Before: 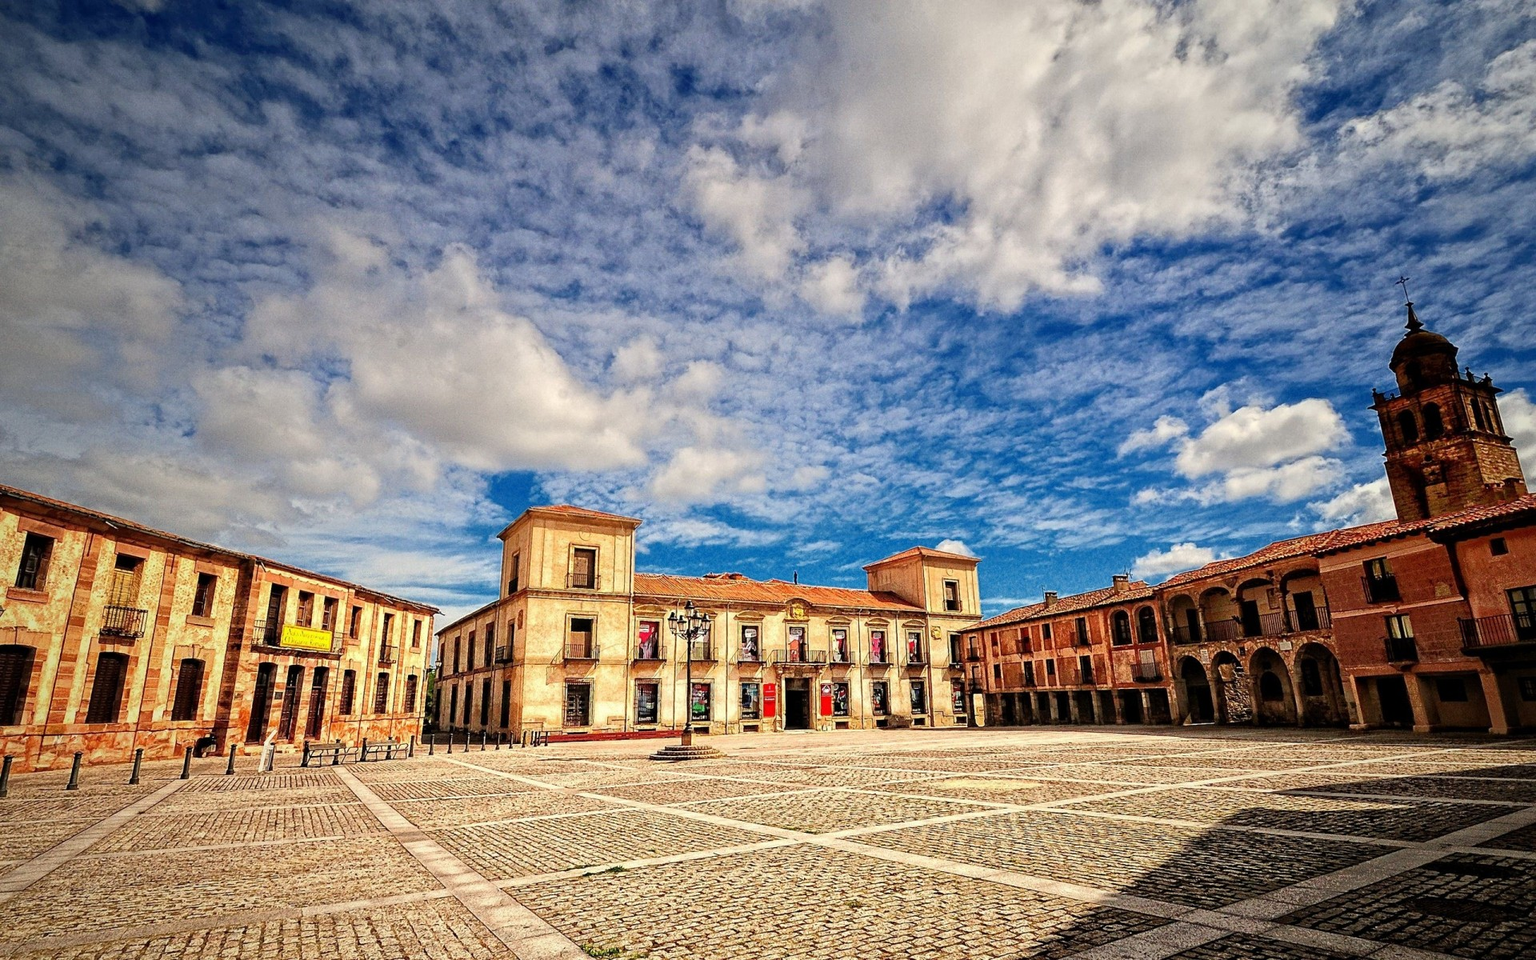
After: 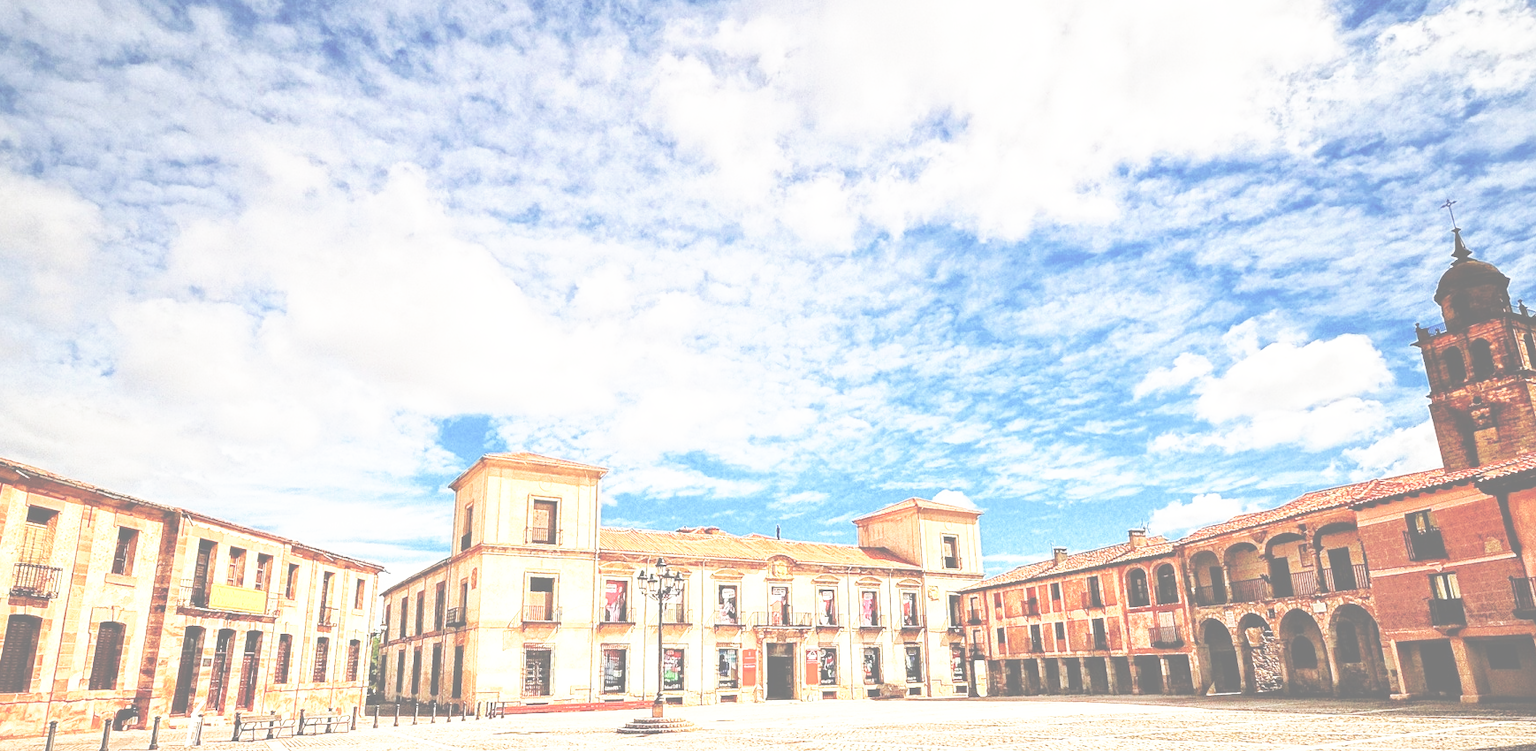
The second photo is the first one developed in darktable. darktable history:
crop: left 5.939%, top 10.056%, right 3.534%, bottom 19.041%
base curve: curves: ch0 [(0, 0) (0.007, 0.004) (0.027, 0.03) (0.046, 0.07) (0.207, 0.54) (0.442, 0.872) (0.673, 0.972) (1, 1)], preserve colors none
exposure: black level correction -0.069, exposure 0.5 EV, compensate exposure bias true
